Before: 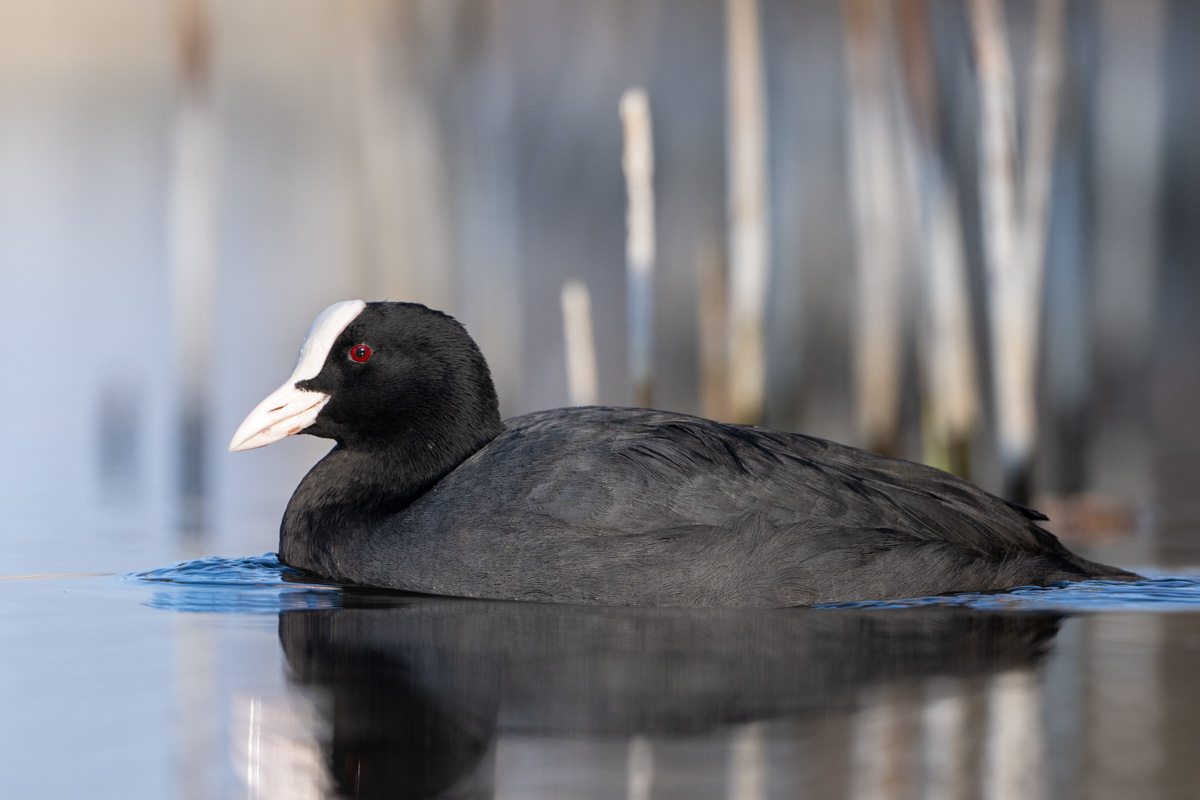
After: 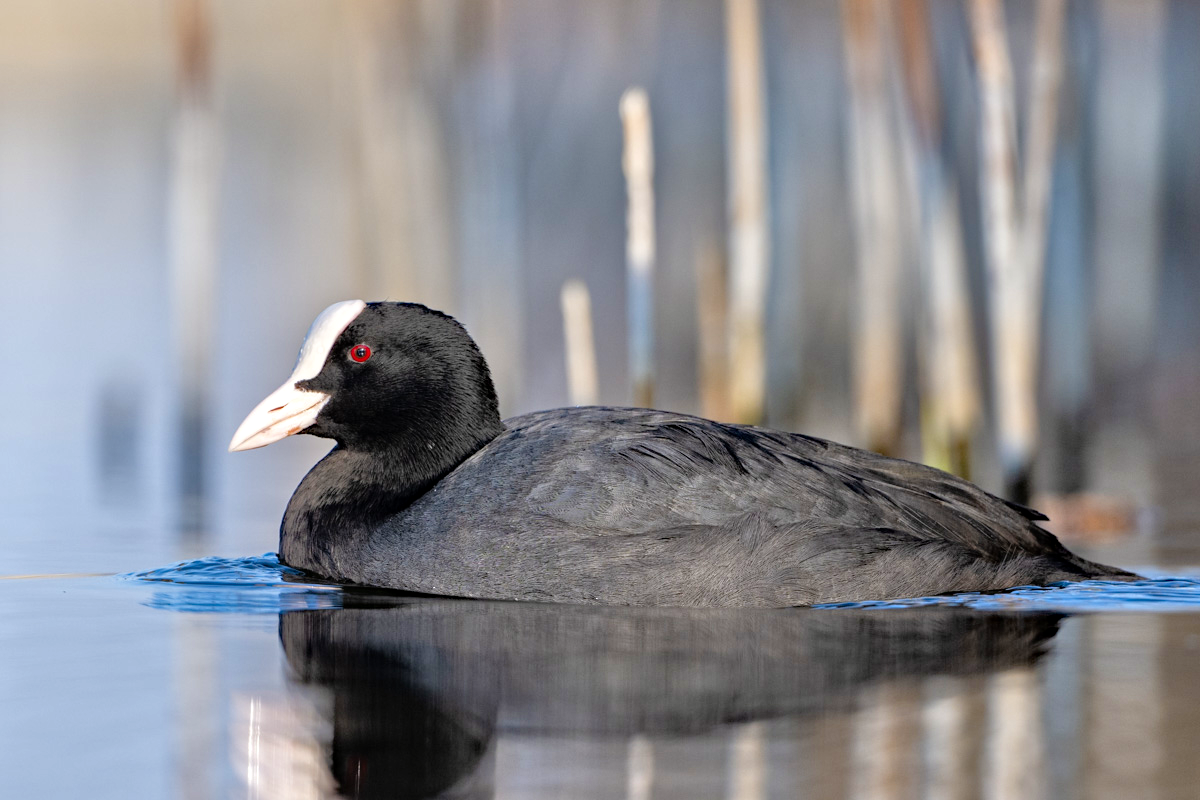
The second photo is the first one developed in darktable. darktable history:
tone equalizer: -7 EV 0.15 EV, -6 EV 0.6 EV, -5 EV 1.15 EV, -4 EV 1.33 EV, -3 EV 1.15 EV, -2 EV 0.6 EV, -1 EV 0.15 EV, mask exposure compensation -0.5 EV
haze removal: strength 0.29, distance 0.25, compatibility mode true, adaptive false
